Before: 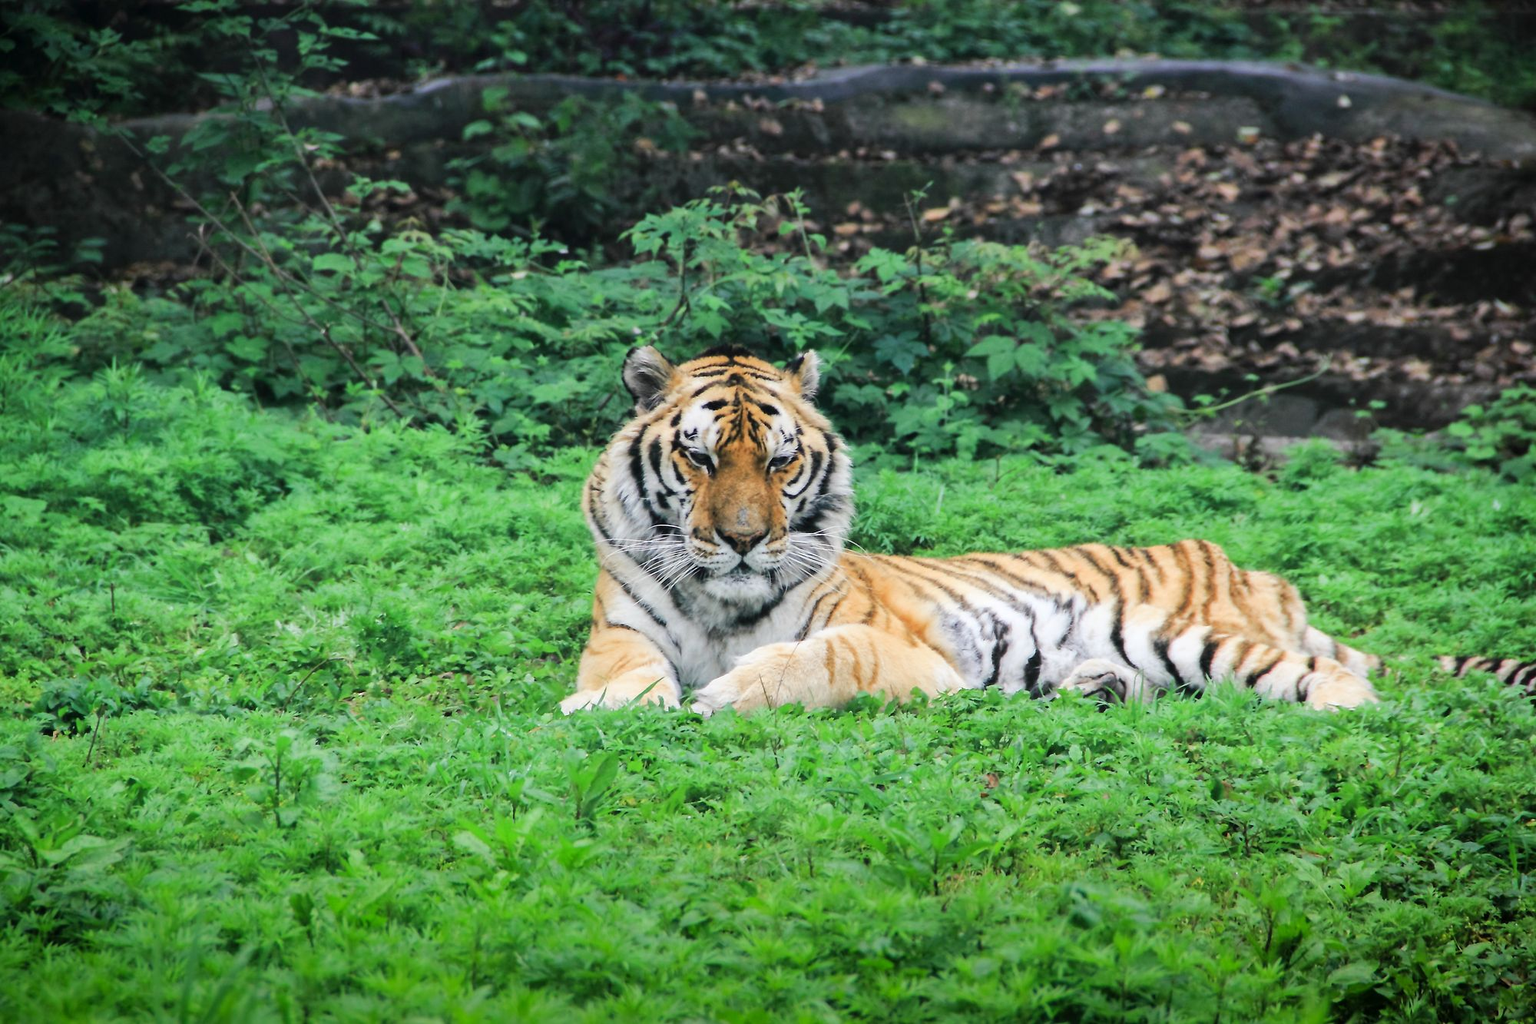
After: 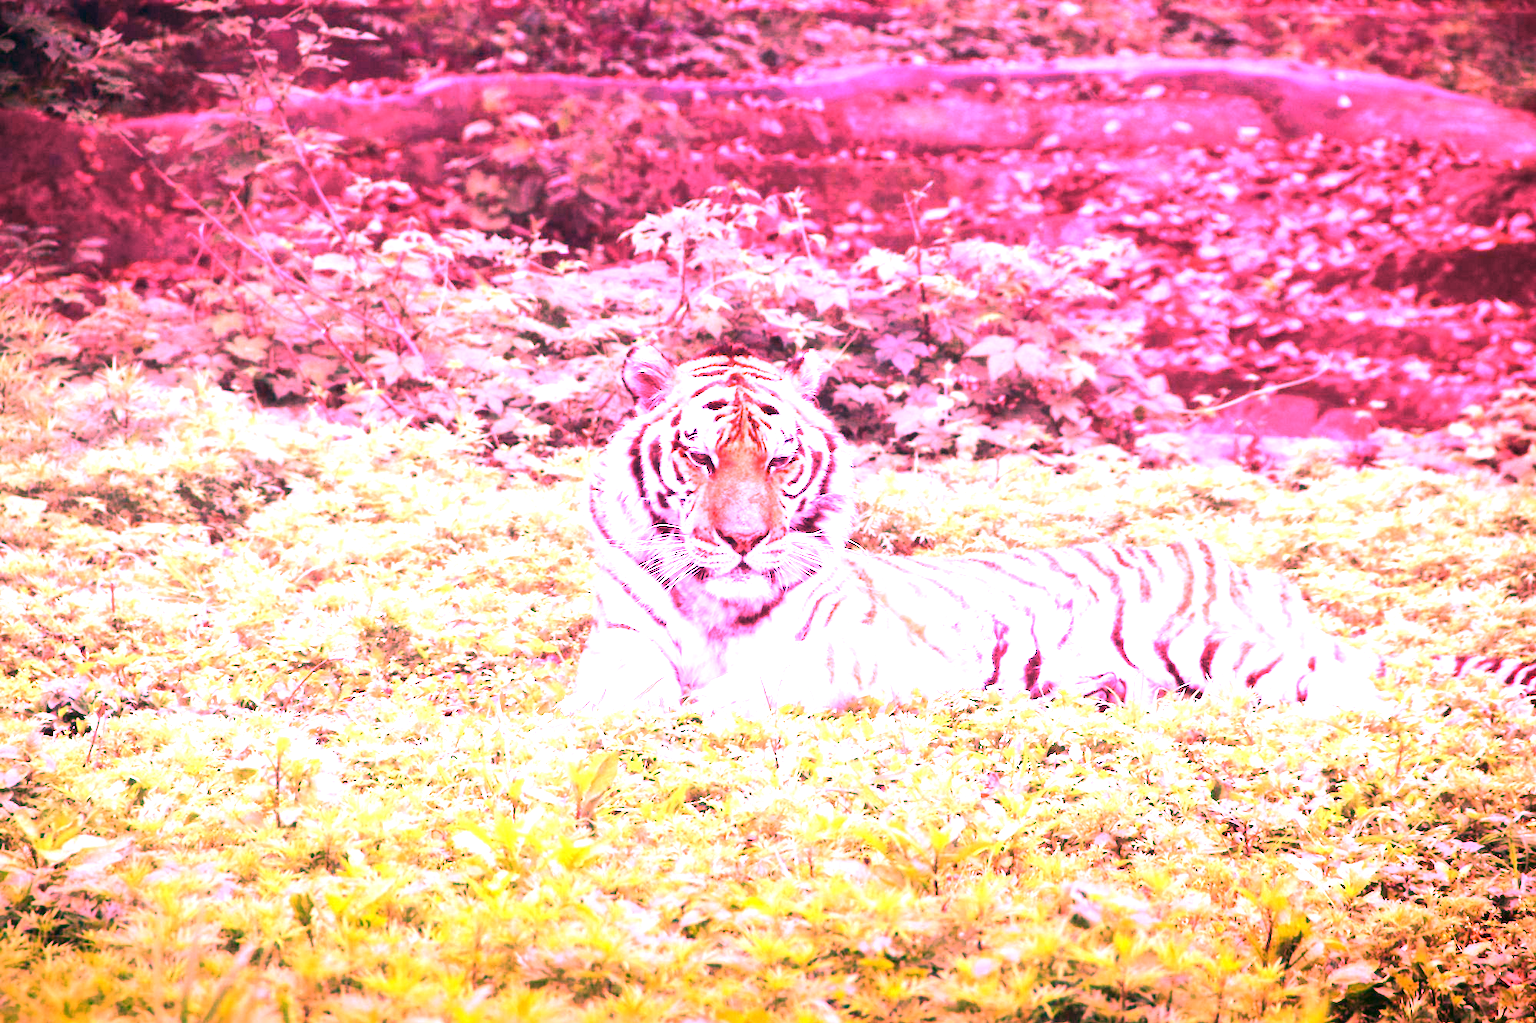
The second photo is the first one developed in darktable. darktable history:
white balance: red 4.26, blue 1.802
exposure: black level correction 0, exposure 1.2 EV, compensate exposure bias true, compensate highlight preservation false
